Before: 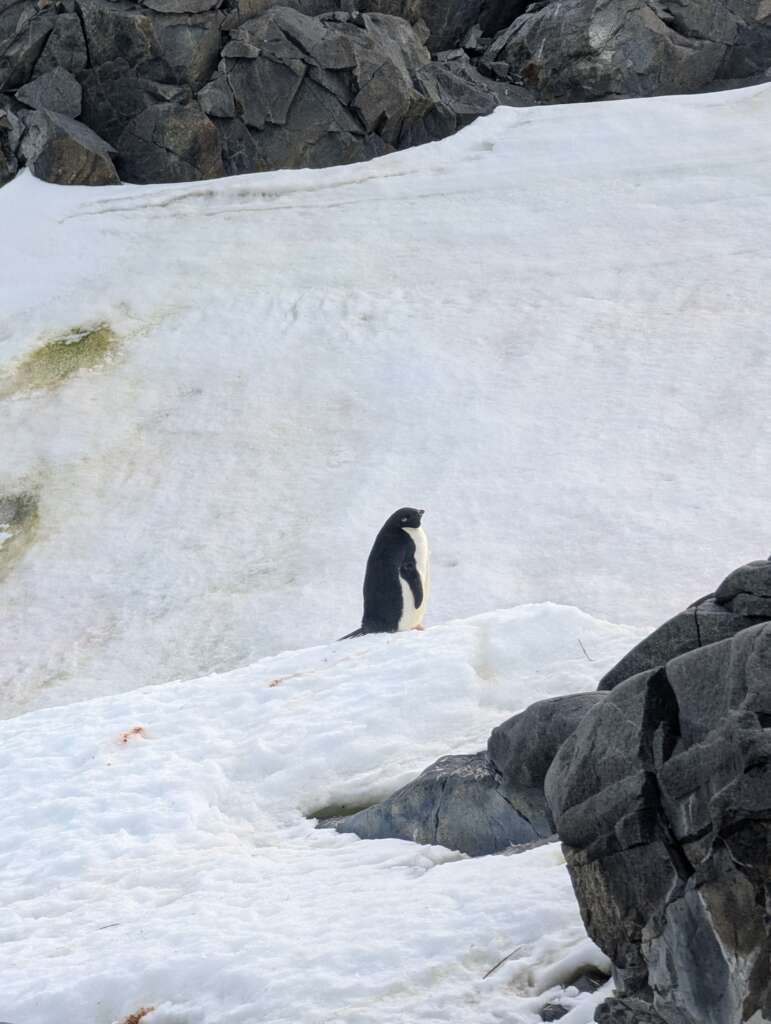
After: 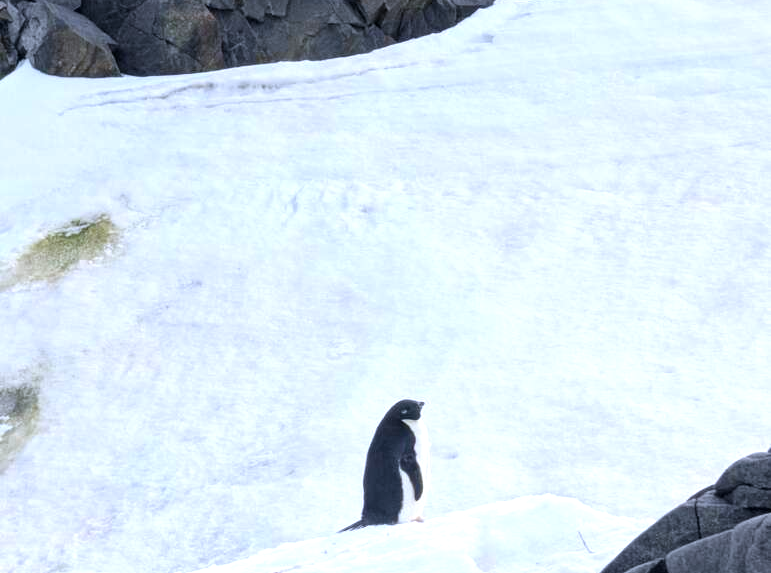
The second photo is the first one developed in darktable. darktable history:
exposure: exposure 0.517 EV, compensate exposure bias true, compensate highlight preservation false
crop and rotate: top 10.624%, bottom 33.331%
color calibration: illuminant as shot in camera, x 0.37, y 0.382, temperature 4316.48 K
